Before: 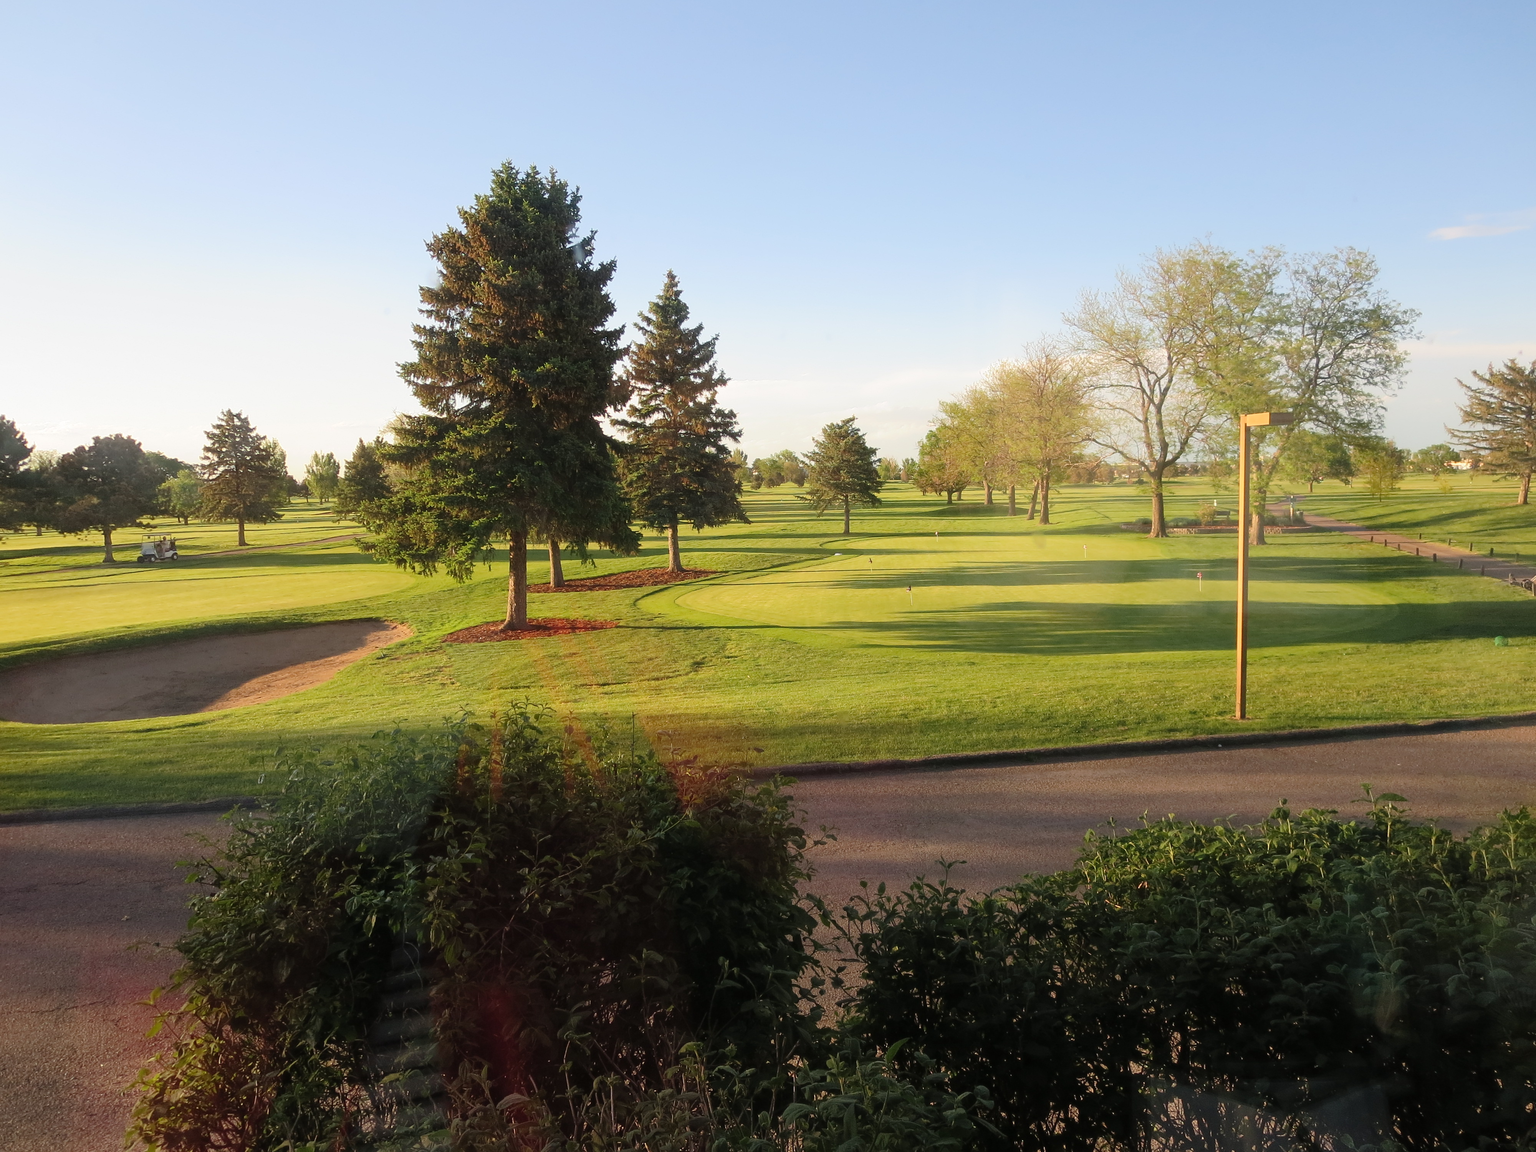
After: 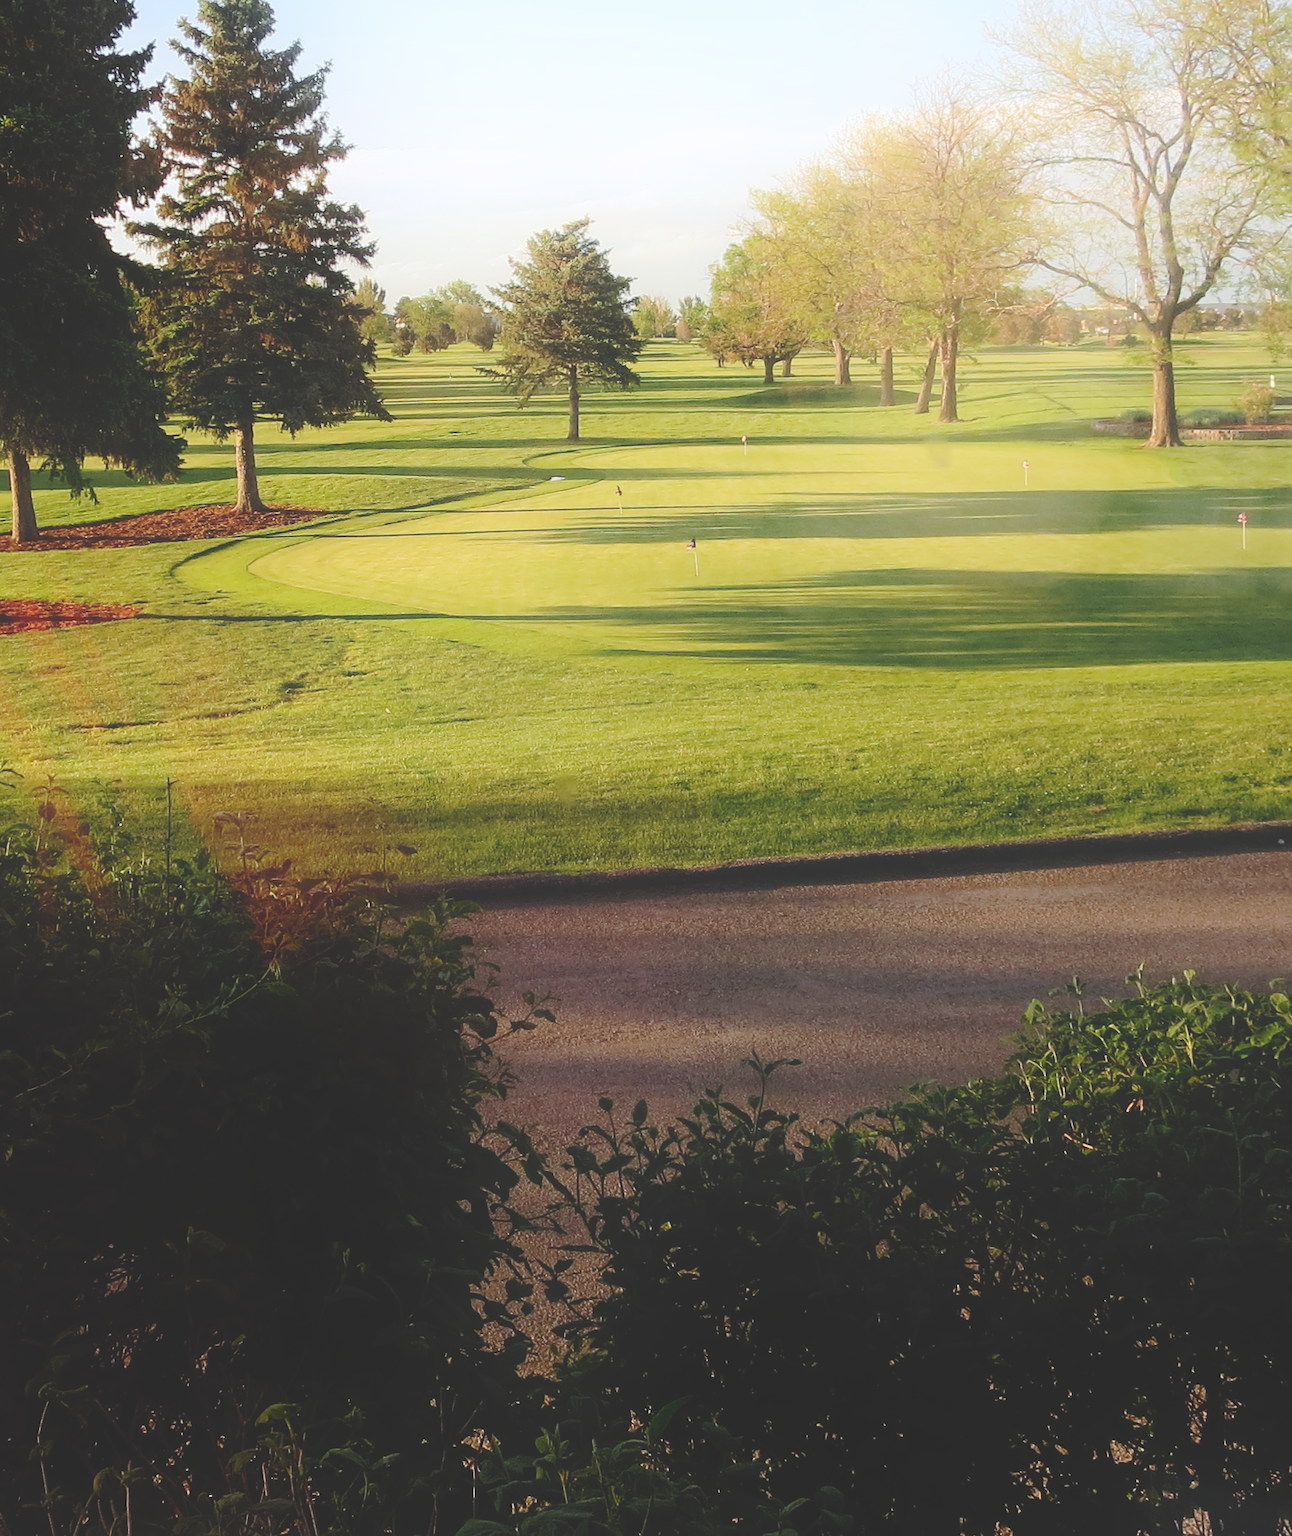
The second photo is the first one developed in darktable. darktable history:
white balance: red 0.983, blue 1.036
crop: left 35.432%, top 26.233%, right 20.145%, bottom 3.432%
tone curve: curves: ch0 [(0, 0) (0.003, 0.211) (0.011, 0.211) (0.025, 0.215) (0.044, 0.218) (0.069, 0.224) (0.1, 0.227) (0.136, 0.233) (0.177, 0.247) (0.224, 0.275) (0.277, 0.309) (0.335, 0.366) (0.399, 0.438) (0.468, 0.515) (0.543, 0.586) (0.623, 0.658) (0.709, 0.735) (0.801, 0.821) (0.898, 0.889) (1, 1)], preserve colors none
shadows and highlights: shadows -40.15, highlights 62.88, soften with gaussian
